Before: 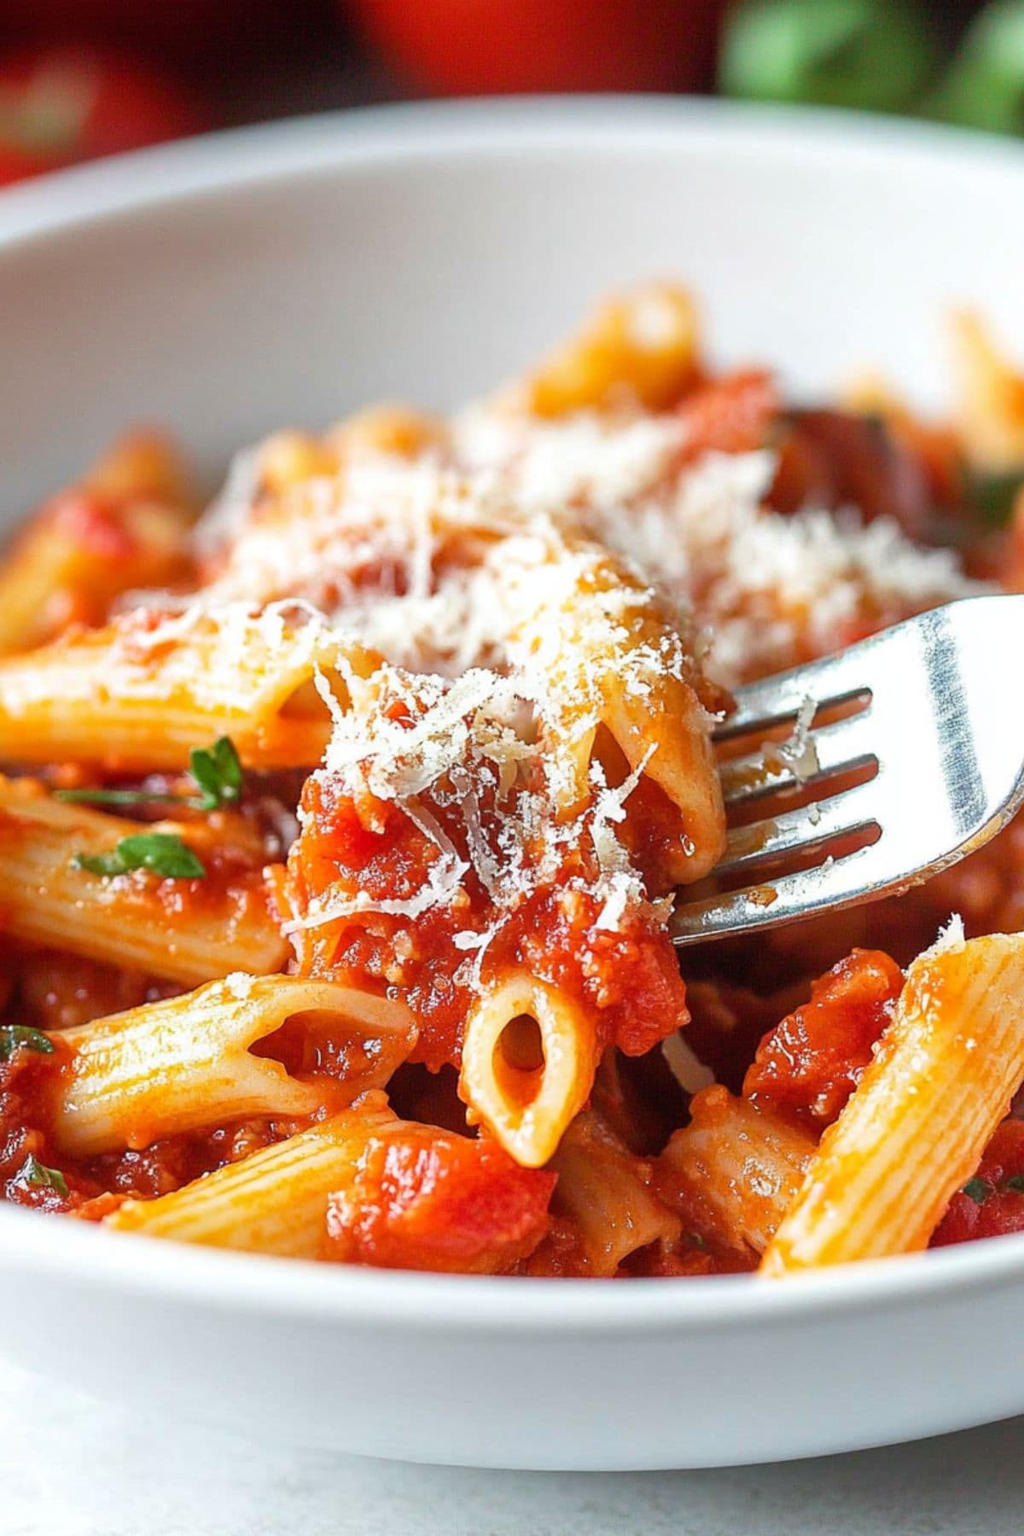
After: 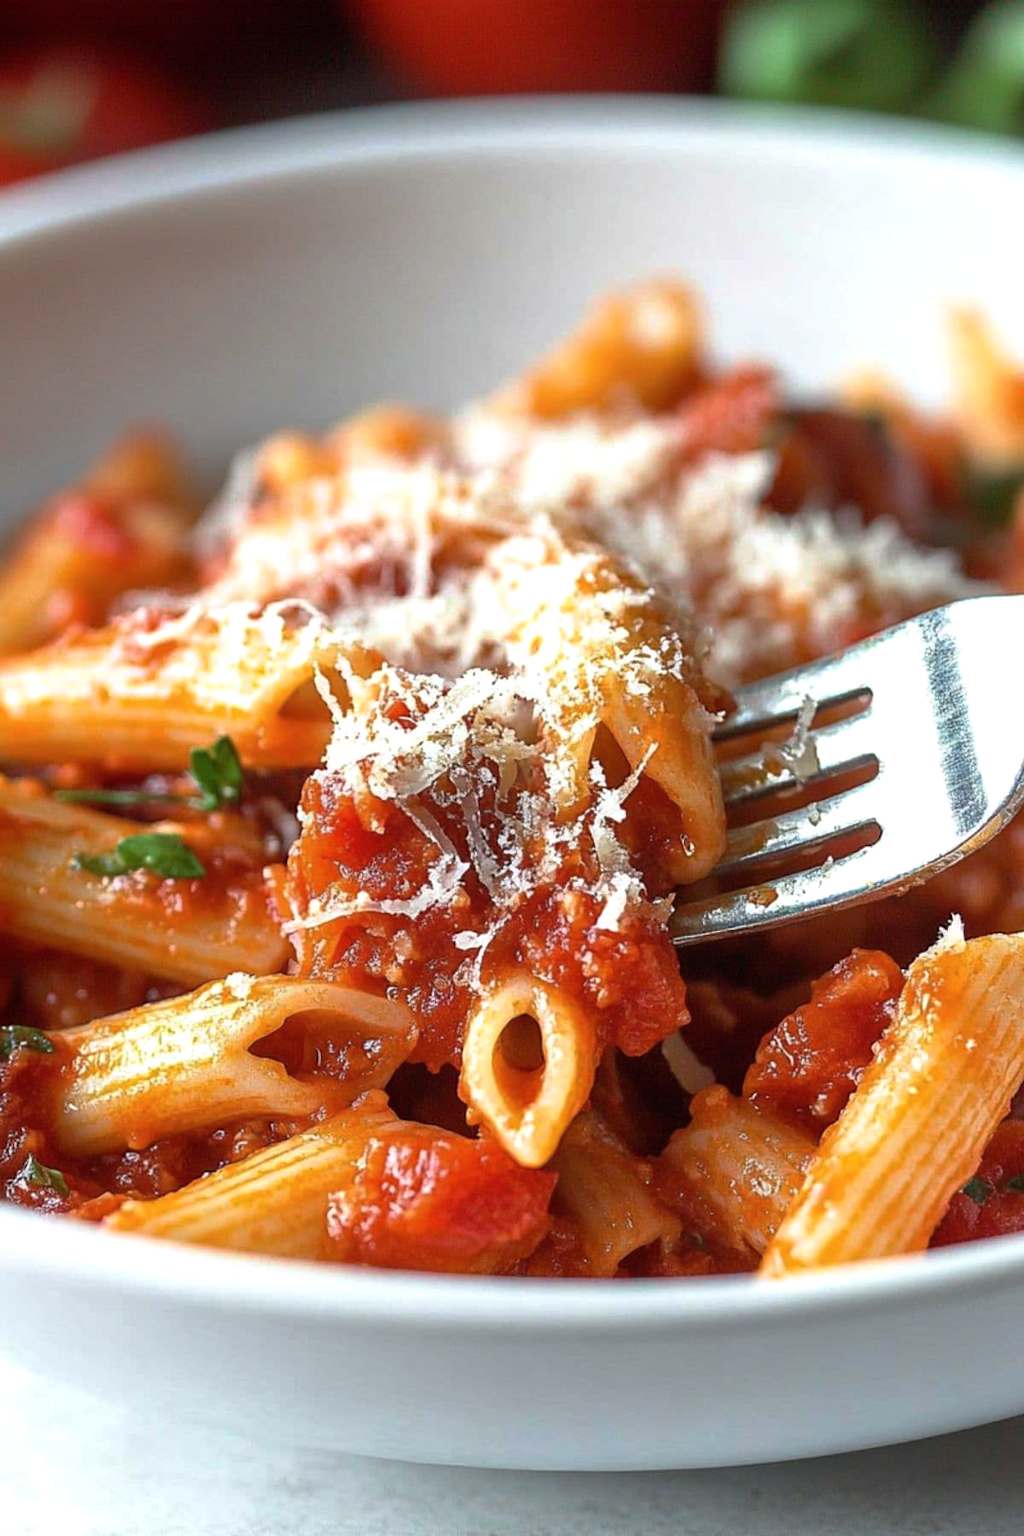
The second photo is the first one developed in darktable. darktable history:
base curve: curves: ch0 [(0, 0) (0.595, 0.418) (1, 1)], preserve colors none
shadows and highlights: shadows -12.96, white point adjustment 4.03, highlights 28.37
